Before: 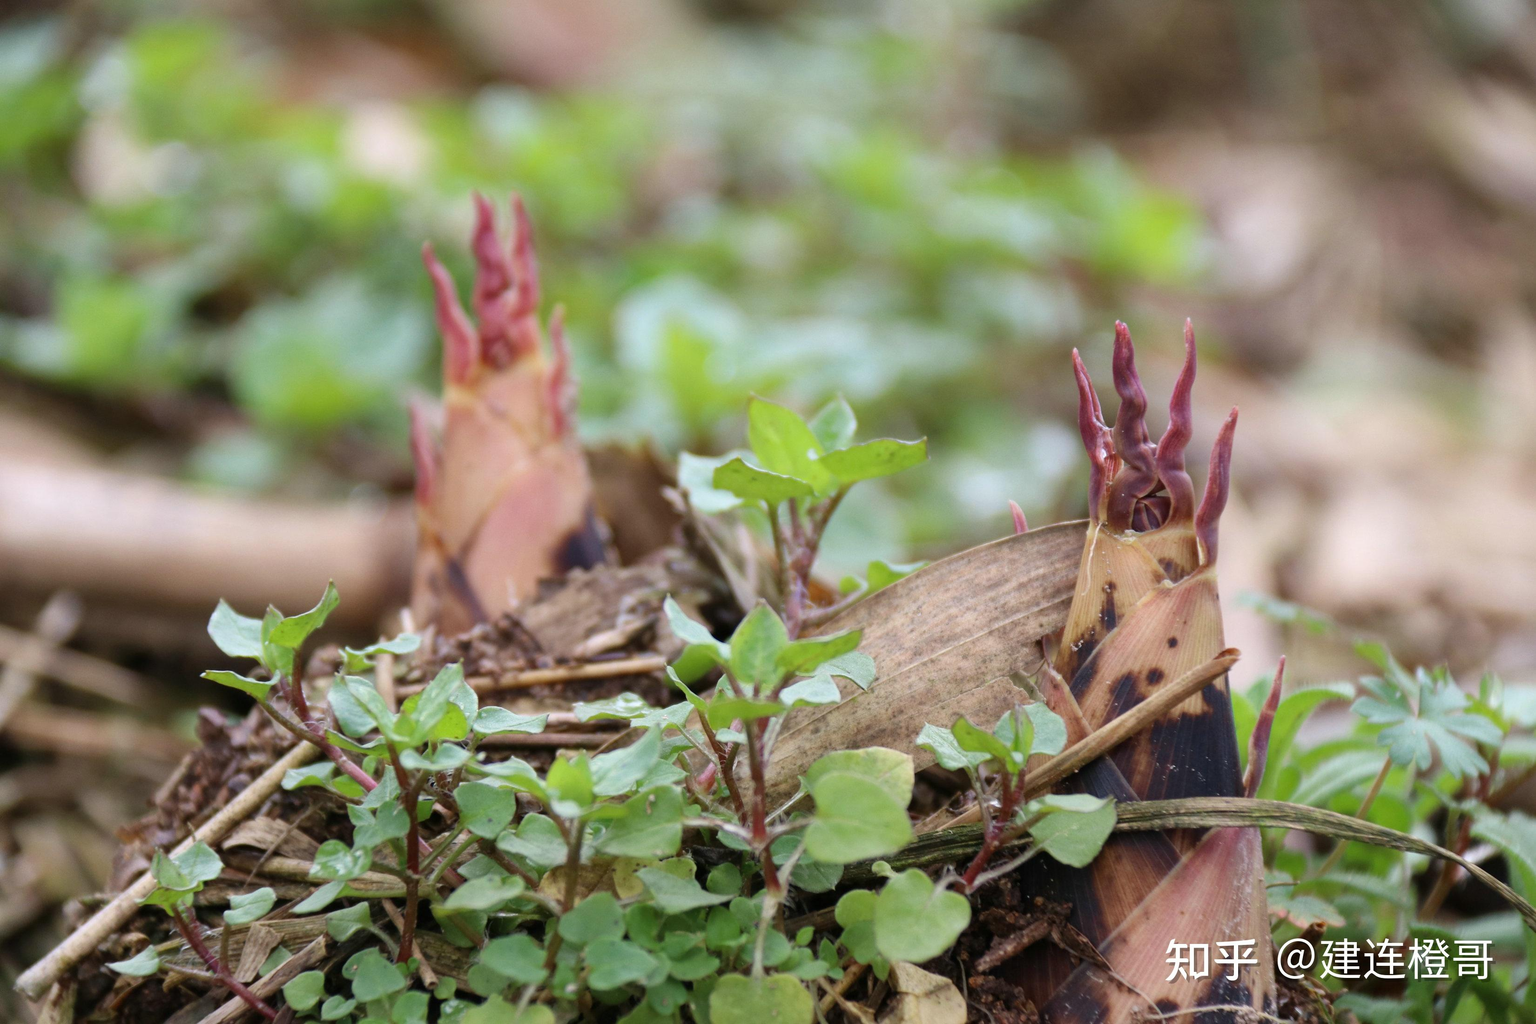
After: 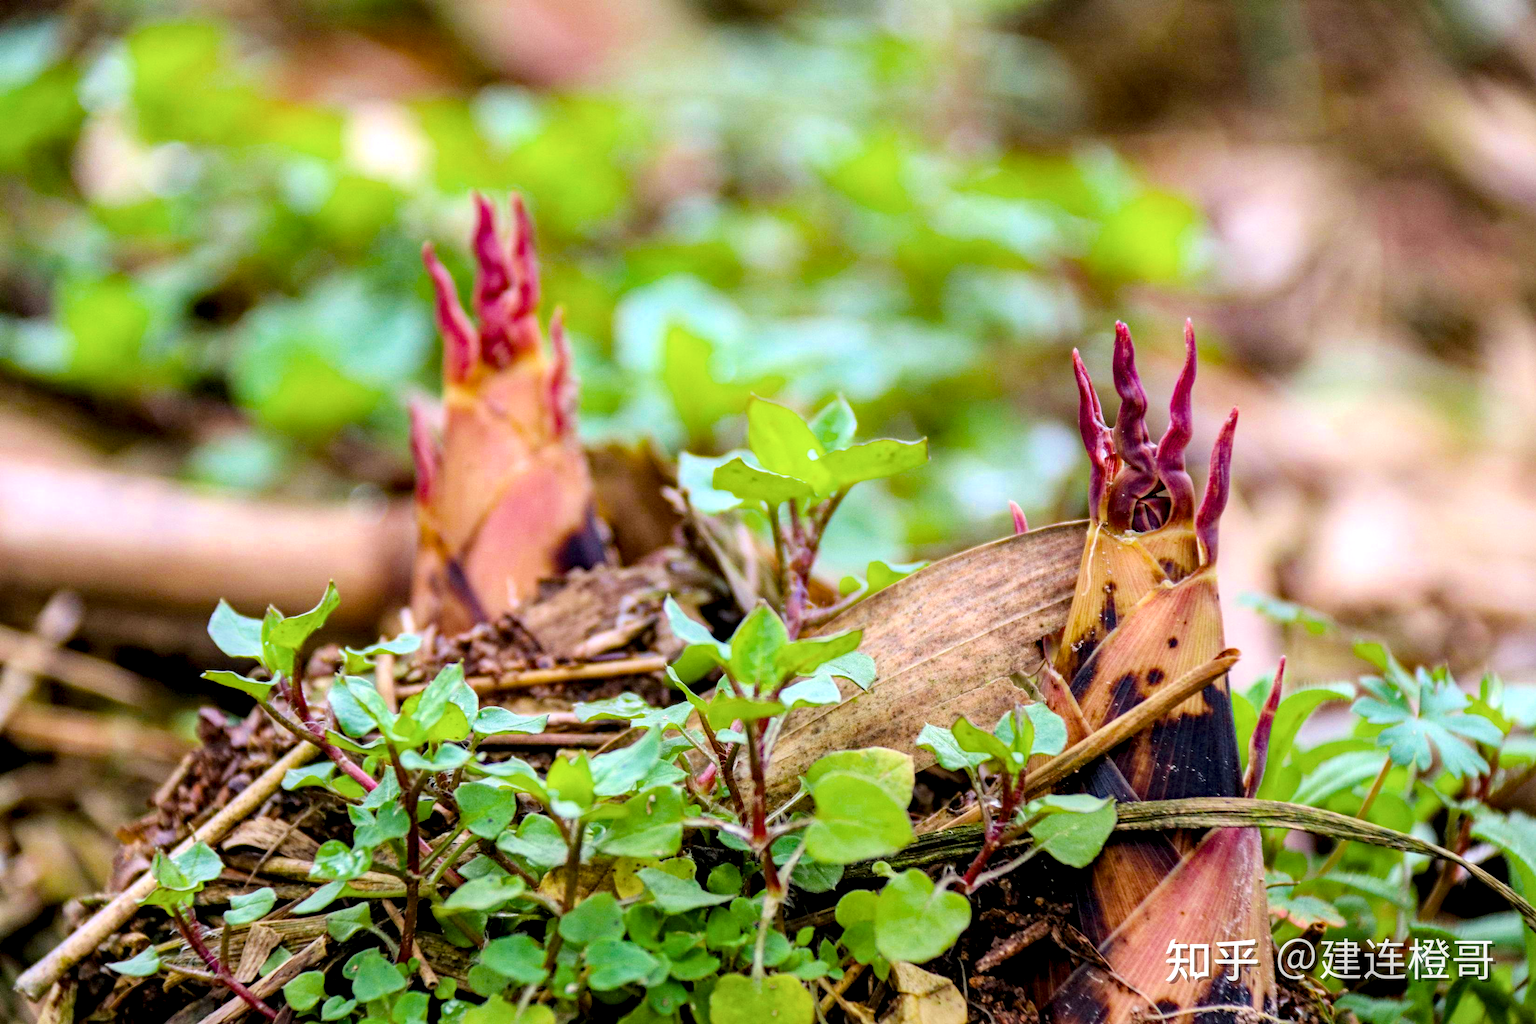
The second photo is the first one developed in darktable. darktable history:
filmic rgb: black relative exposure -7.65 EV, white relative exposure 4.56 EV, hardness 3.61, color science v6 (2022)
local contrast: detail 160%
color balance rgb: linear chroma grading › global chroma 15%, perceptual saturation grading › global saturation 30%
haze removal: strength 0.29, distance 0.25, compatibility mode true, adaptive false
exposure: exposure 0.636 EV, compensate highlight preservation false
